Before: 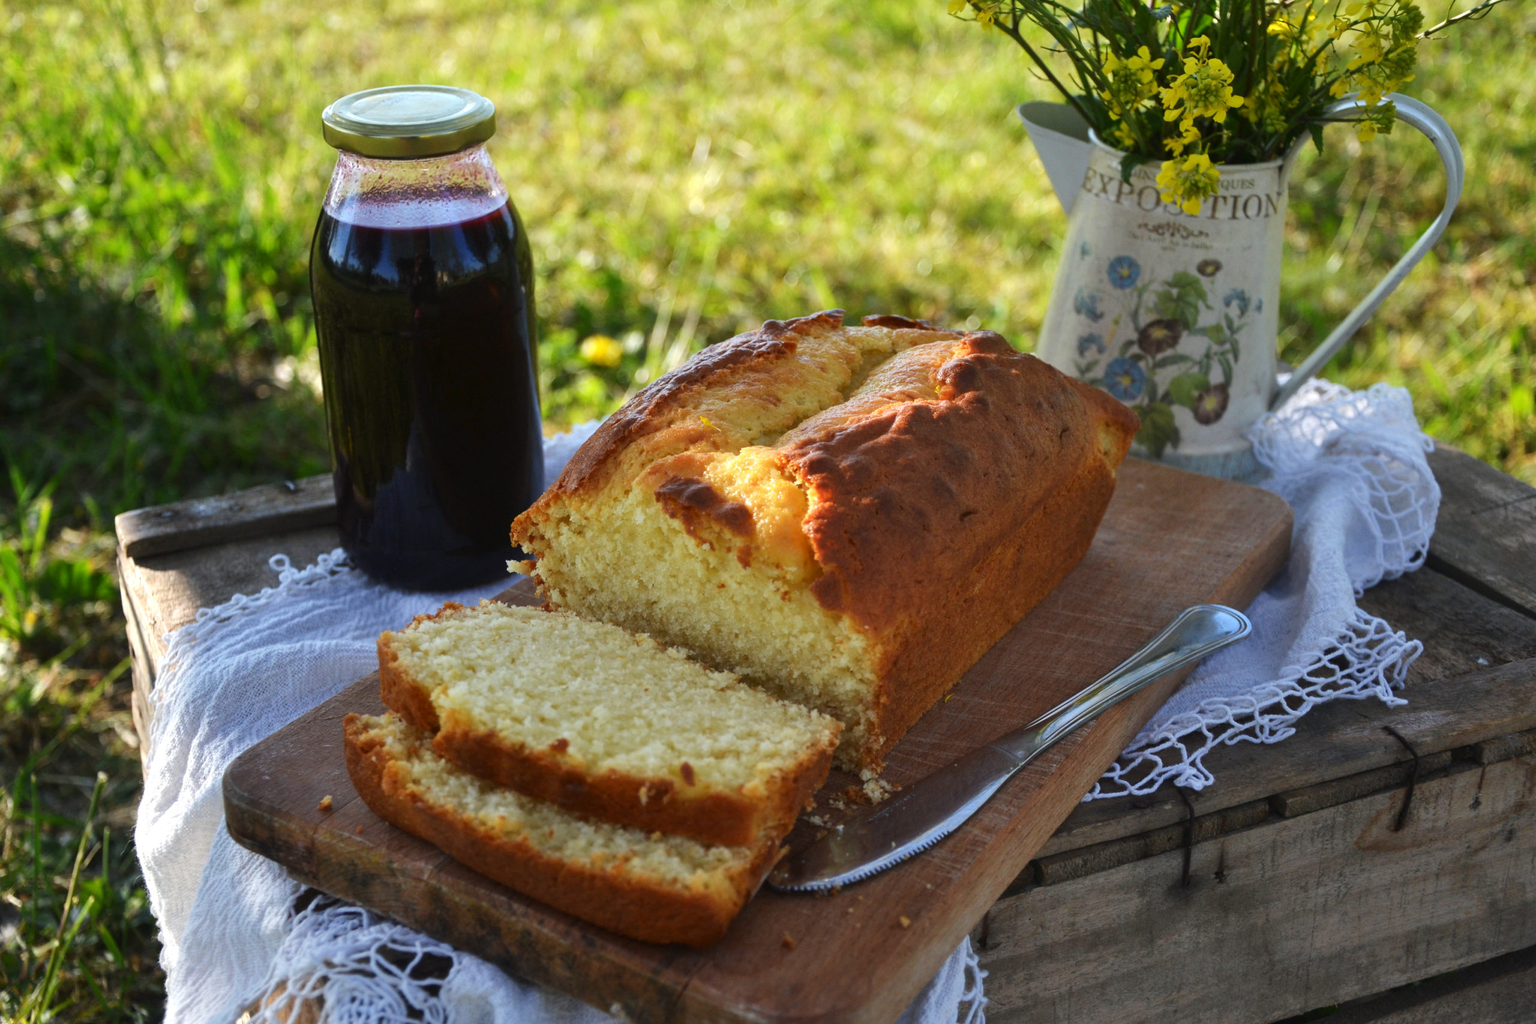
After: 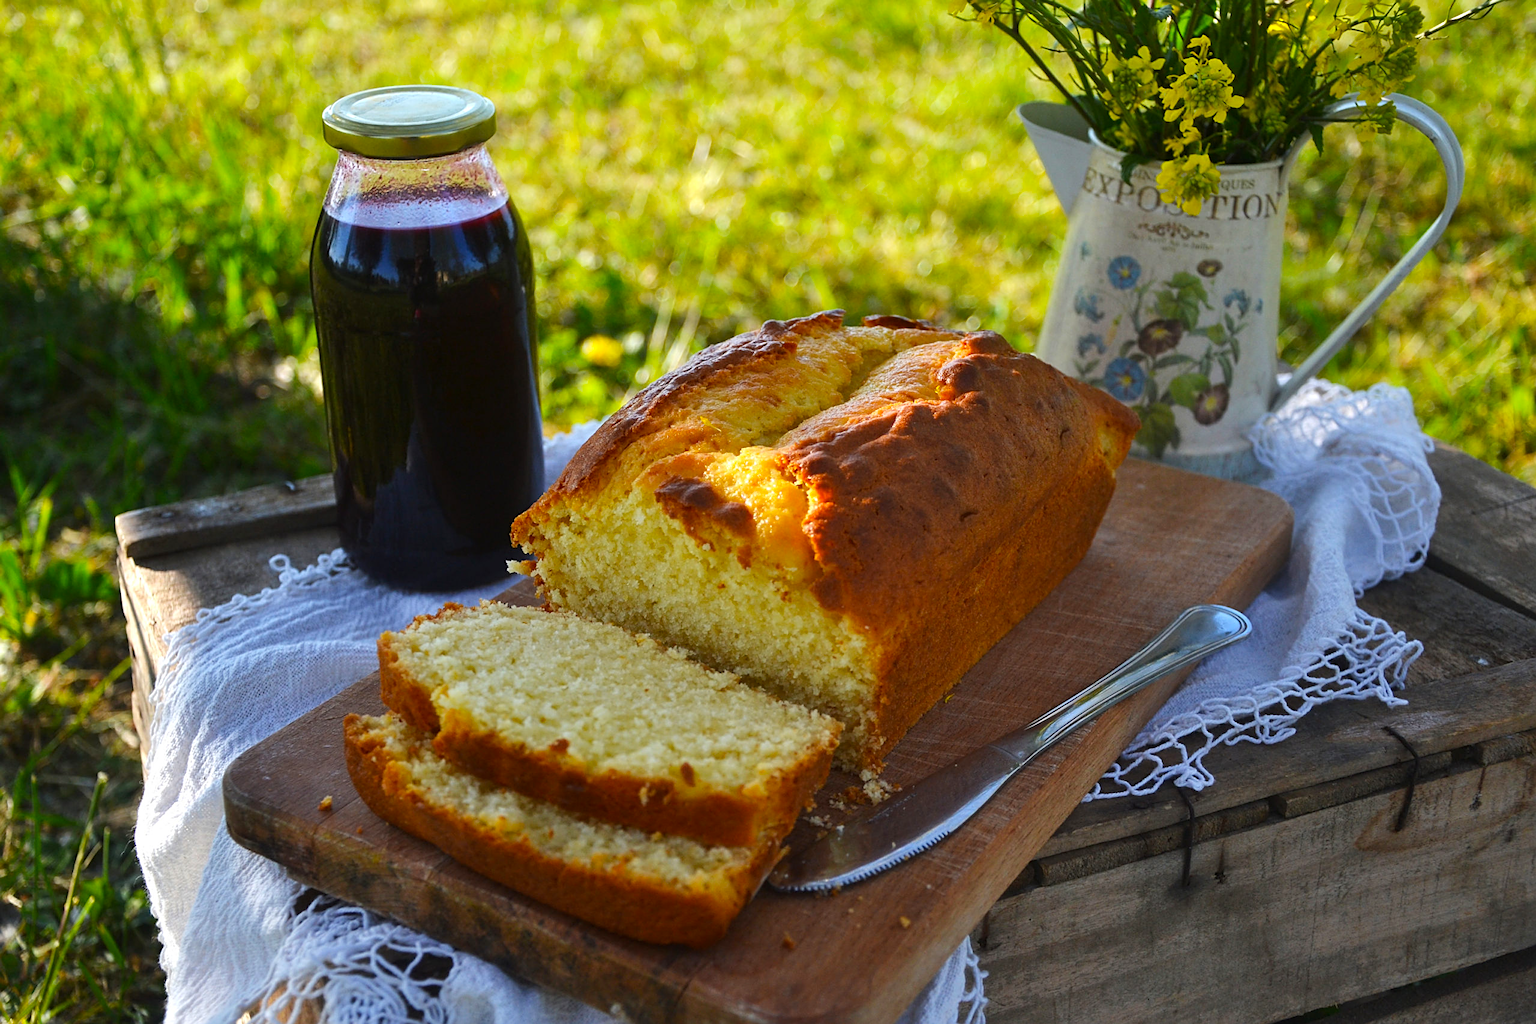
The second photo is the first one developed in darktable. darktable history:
sharpen: on, module defaults
color balance: output saturation 120%
